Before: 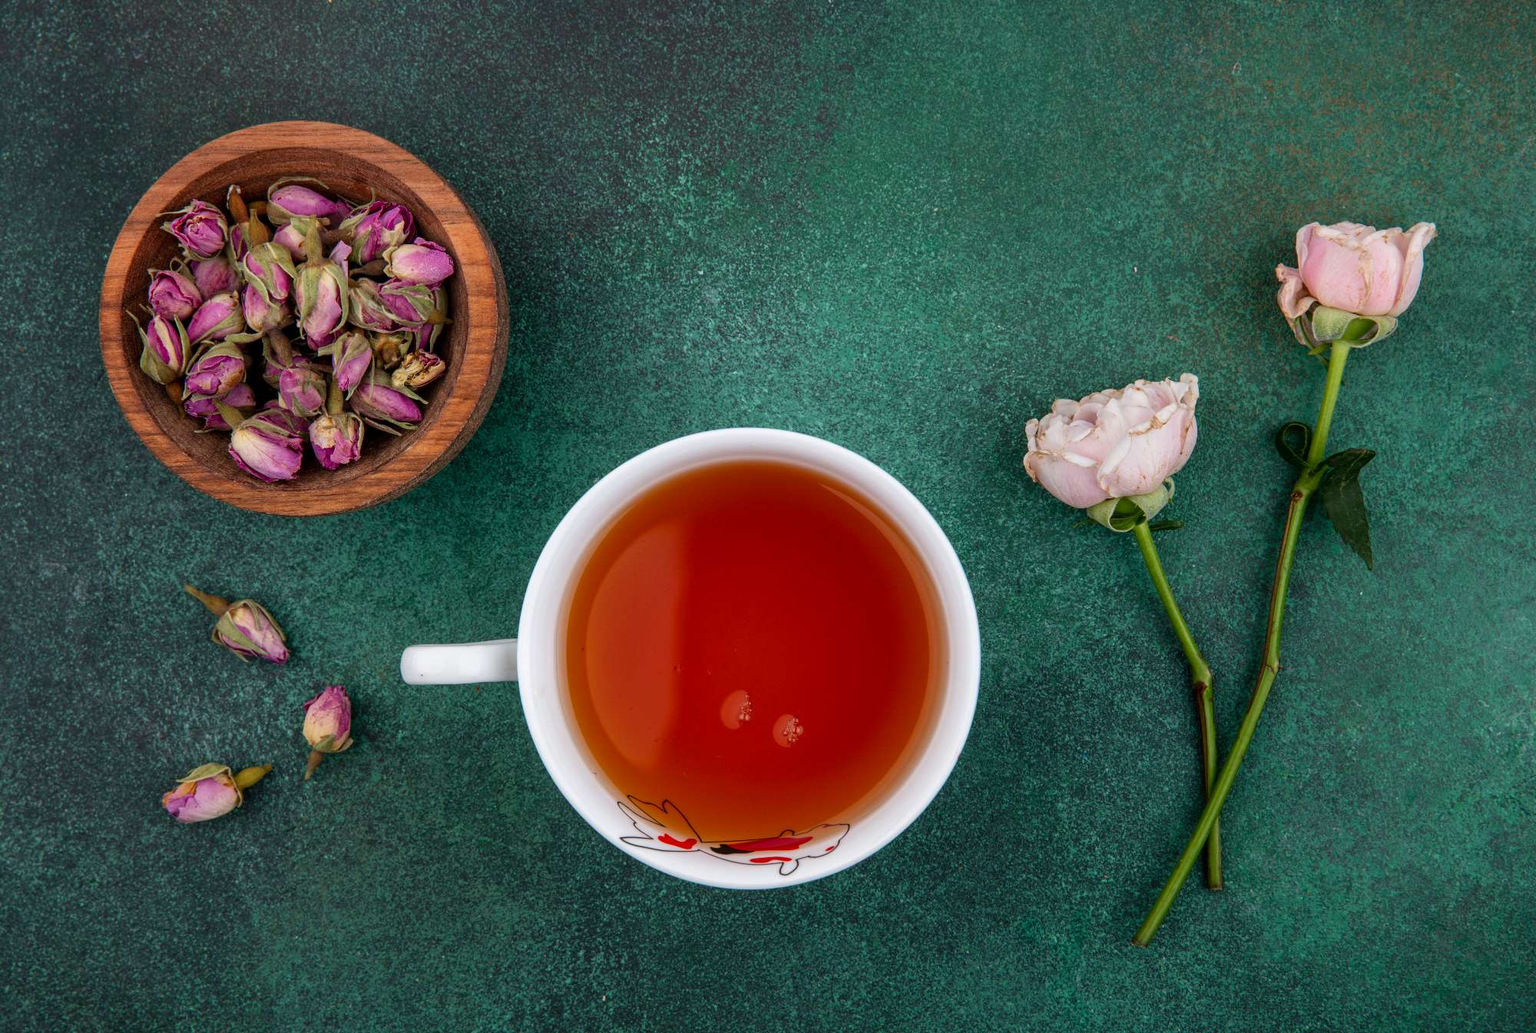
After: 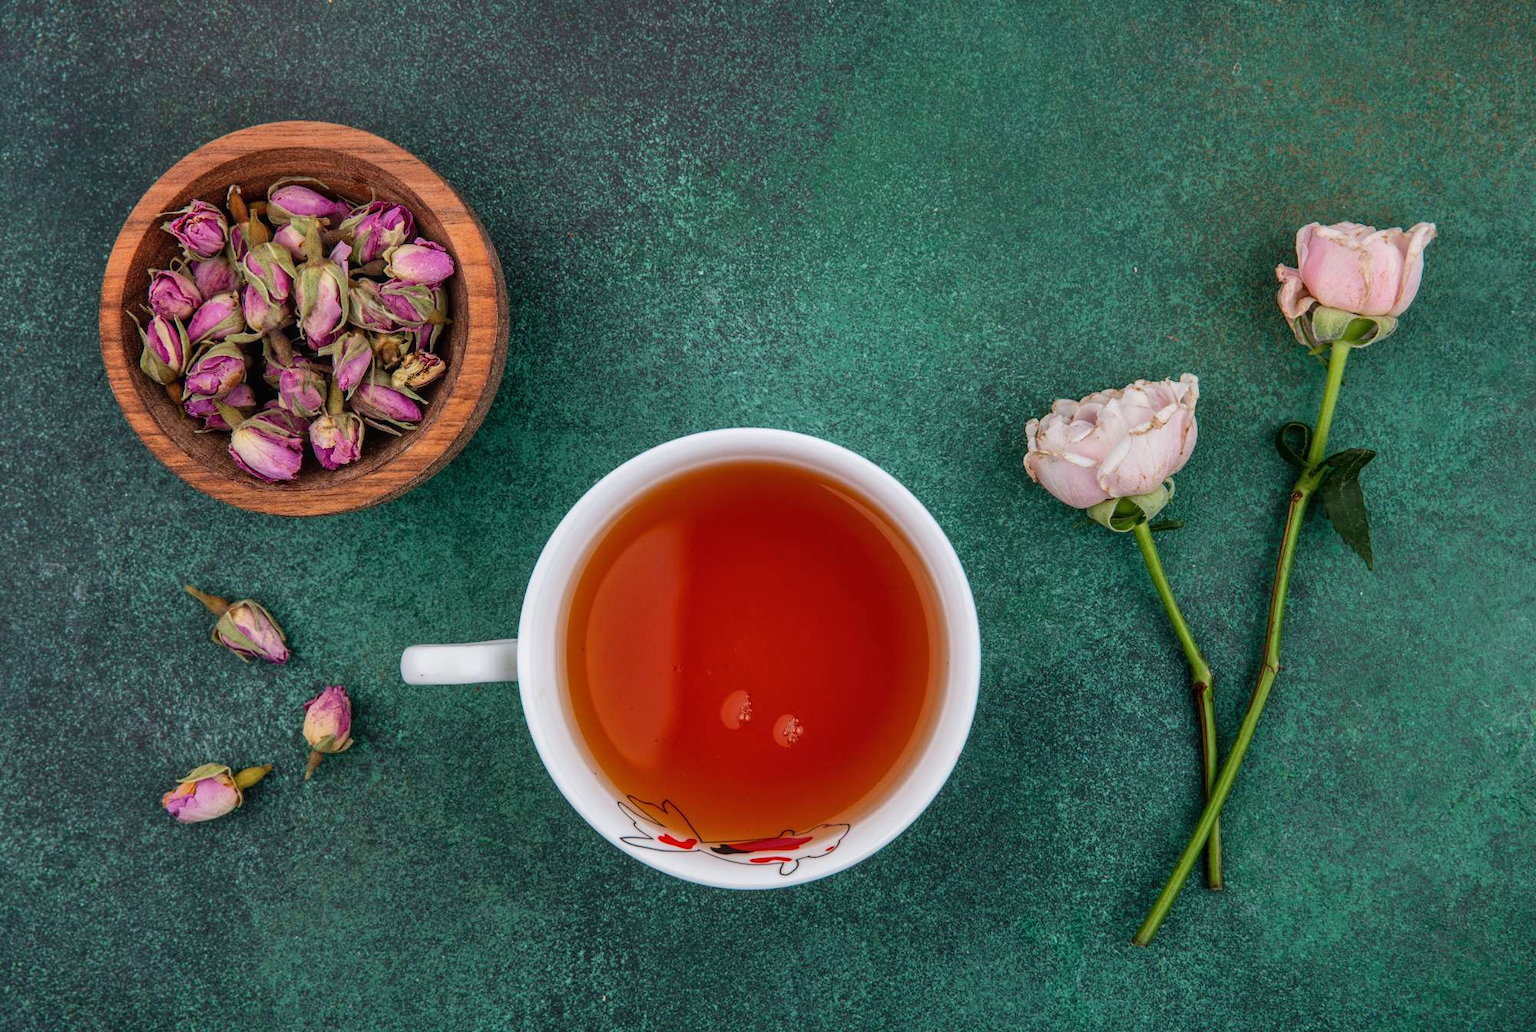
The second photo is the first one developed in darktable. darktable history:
local contrast: detail 109%
shadows and highlights: highlights color adjustment 78.23%, soften with gaussian
